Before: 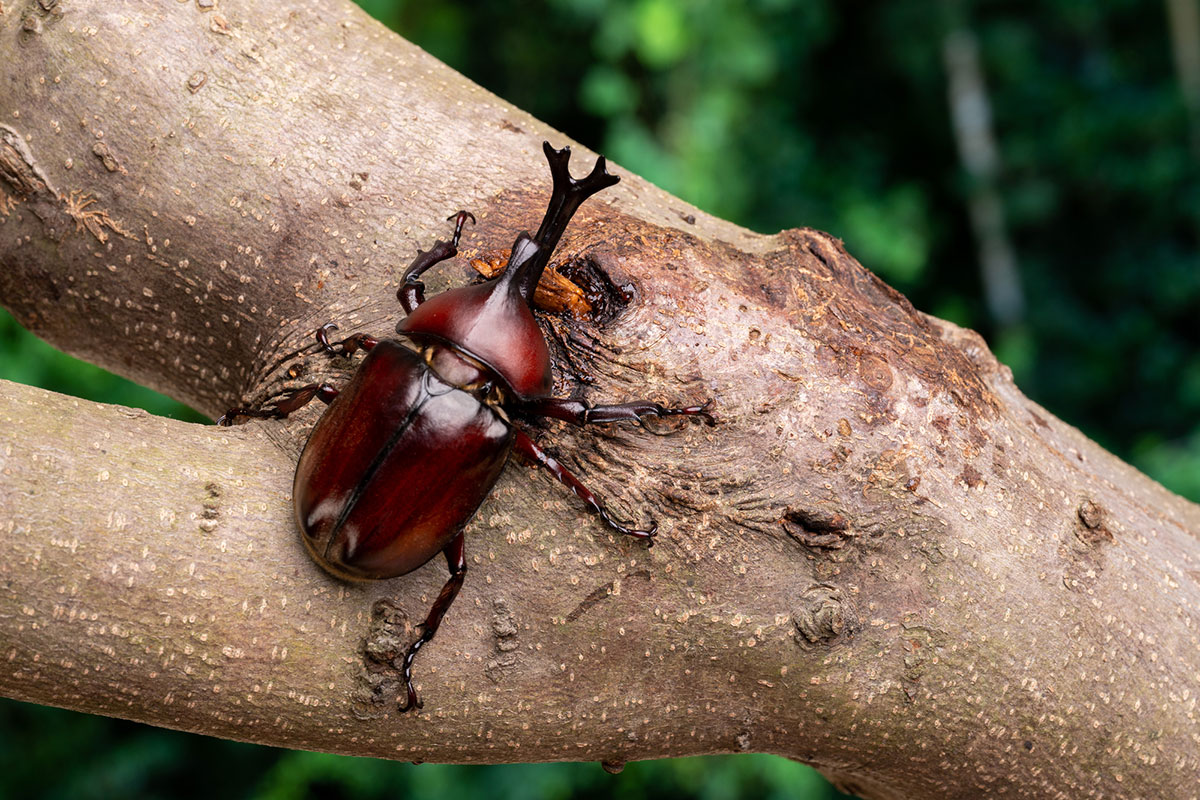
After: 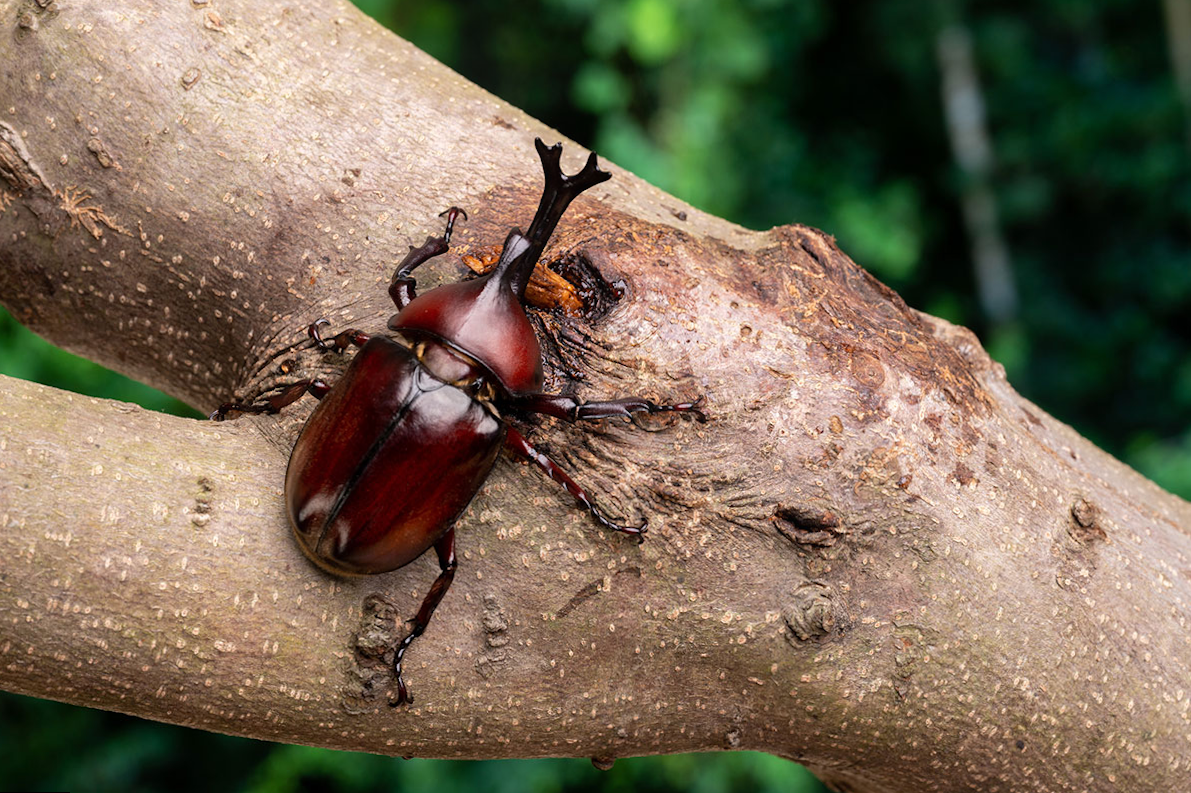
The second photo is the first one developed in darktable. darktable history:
bloom: size 15%, threshold 97%, strength 7%
rotate and perspective: rotation 0.192°, lens shift (horizontal) -0.015, crop left 0.005, crop right 0.996, crop top 0.006, crop bottom 0.99
